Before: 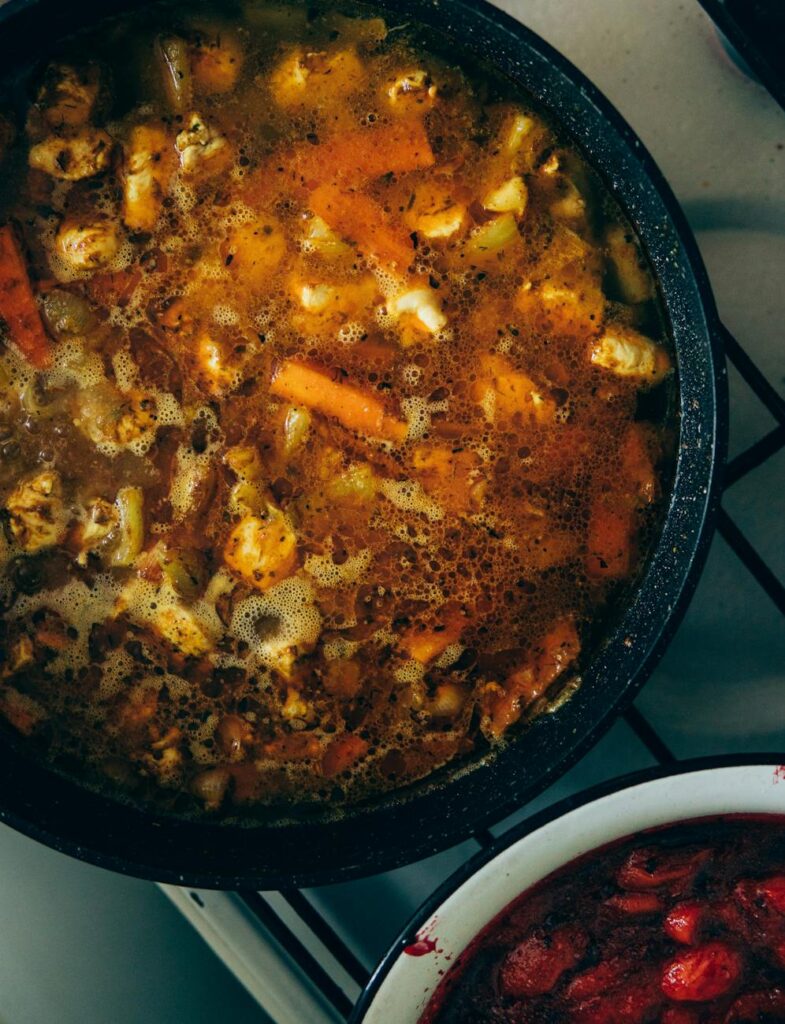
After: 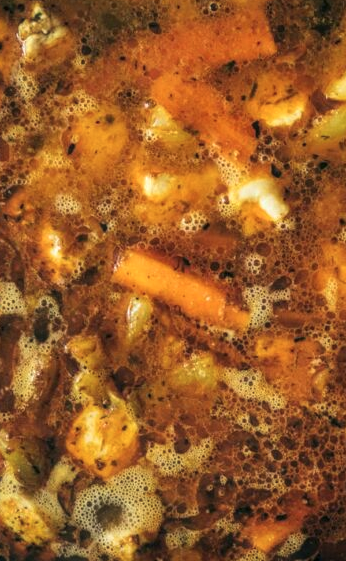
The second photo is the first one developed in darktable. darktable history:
haze removal: strength -0.1, adaptive false
crop: left 20.248%, top 10.86%, right 35.675%, bottom 34.321%
local contrast: on, module defaults
contrast brightness saturation: contrast 0.05, brightness 0.06, saturation 0.01
